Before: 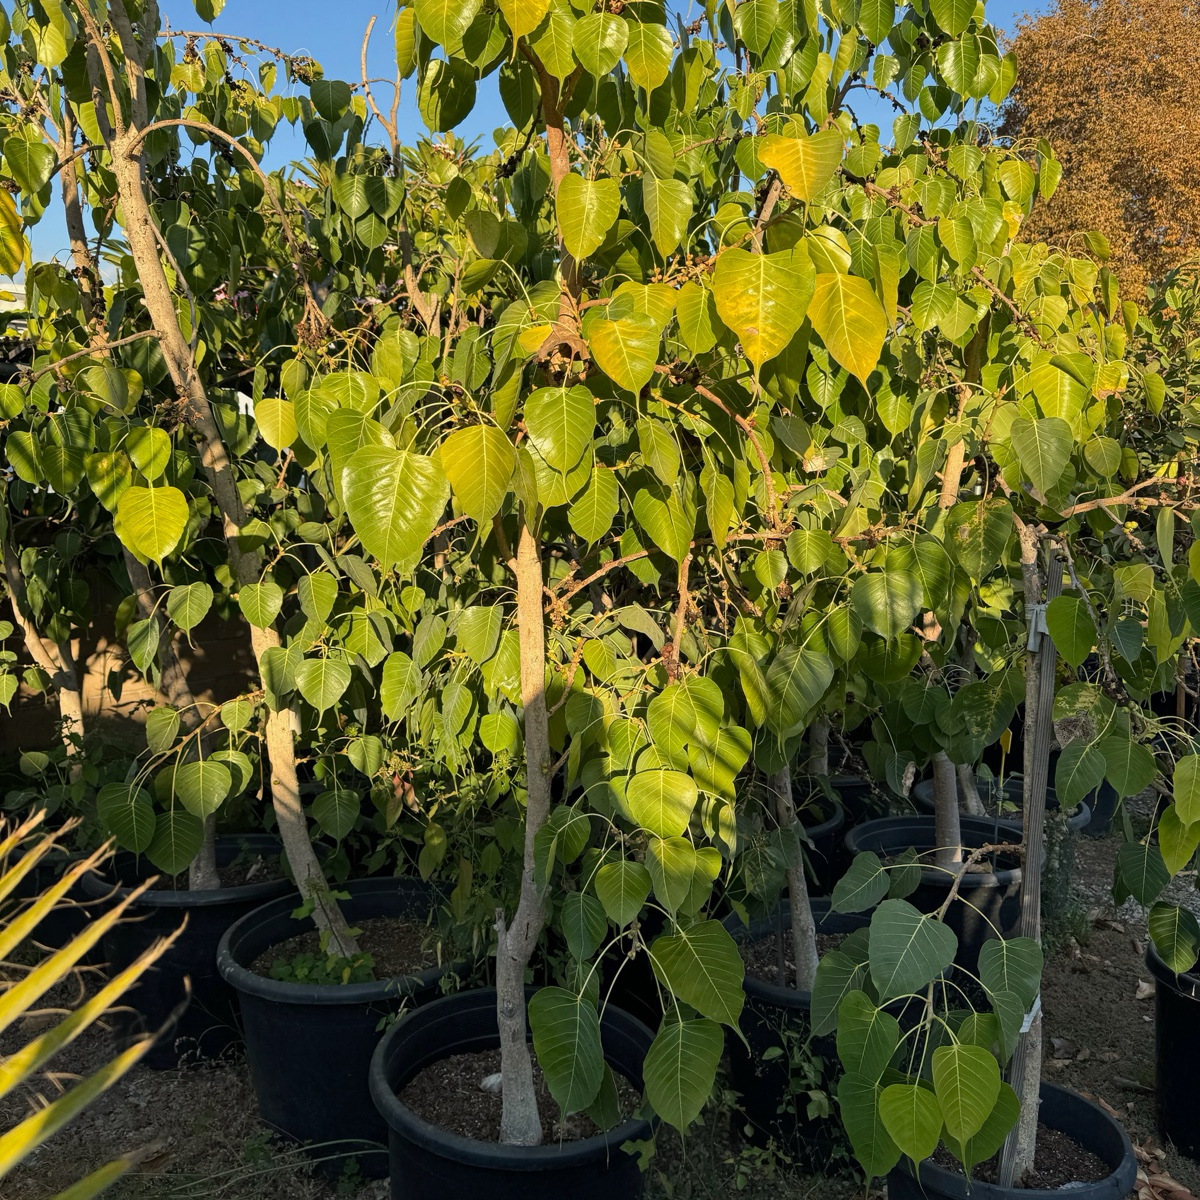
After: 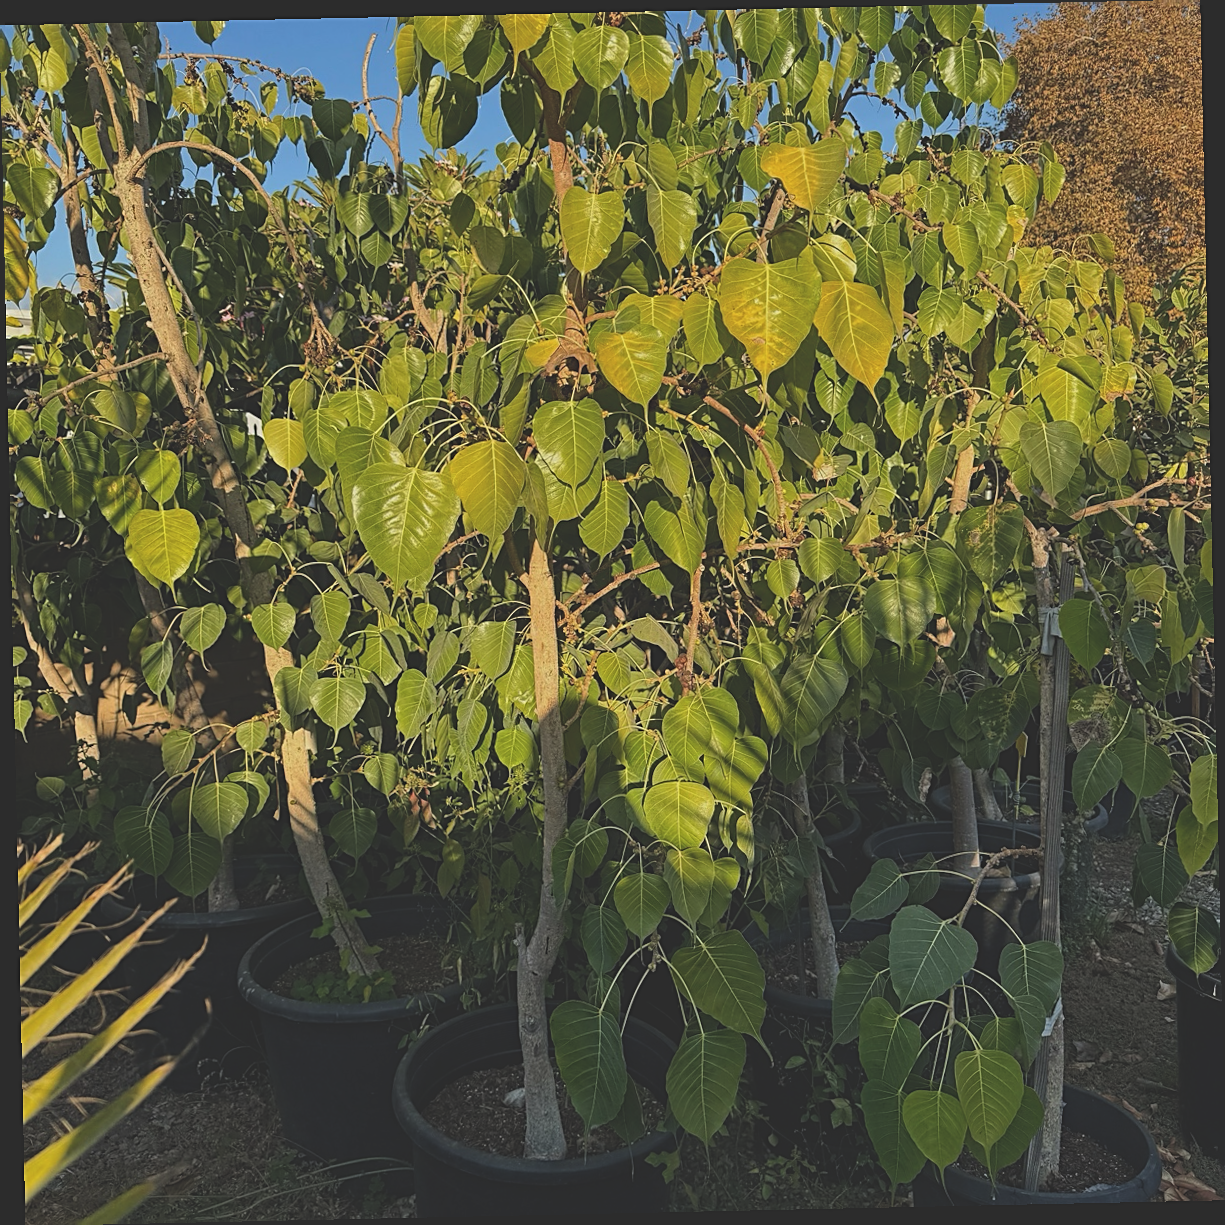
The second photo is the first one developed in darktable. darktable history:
exposure: black level correction -0.036, exposure -0.497 EV, compensate highlight preservation false
haze removal: compatibility mode true, adaptive false
rotate and perspective: rotation -1.24°, automatic cropping off
sharpen: on, module defaults
